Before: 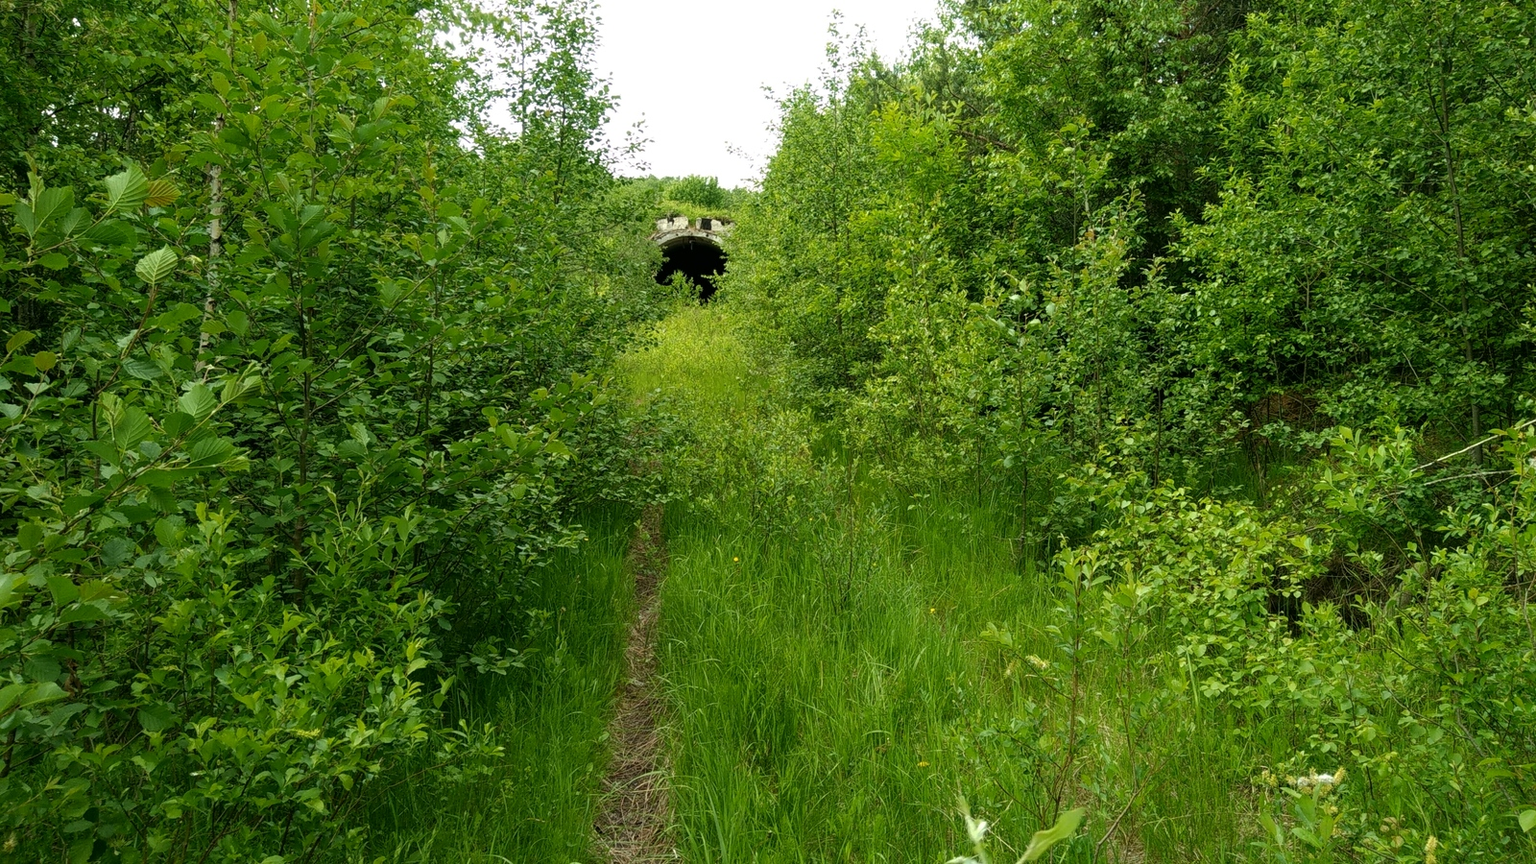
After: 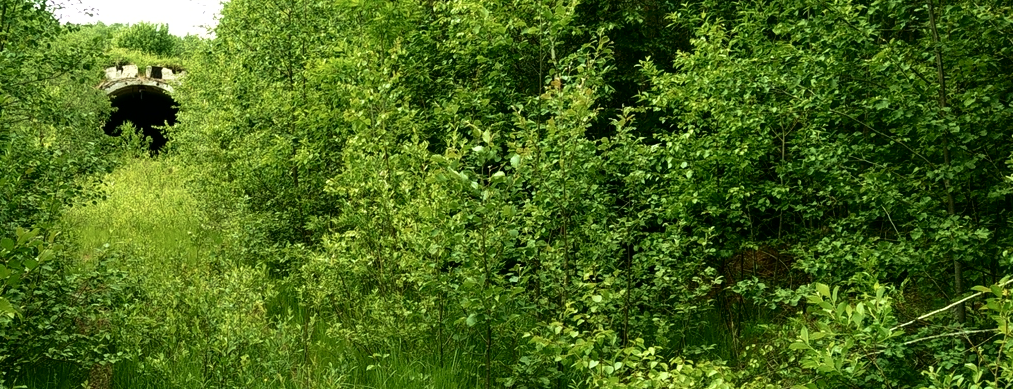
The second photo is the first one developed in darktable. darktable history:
tone curve: curves: ch0 [(0, 0) (0.003, 0.002) (0.011, 0.006) (0.025, 0.014) (0.044, 0.025) (0.069, 0.039) (0.1, 0.056) (0.136, 0.082) (0.177, 0.116) (0.224, 0.163) (0.277, 0.233) (0.335, 0.311) (0.399, 0.396) (0.468, 0.488) (0.543, 0.588) (0.623, 0.695) (0.709, 0.809) (0.801, 0.912) (0.898, 0.997) (1, 1)], color space Lab, independent channels, preserve colors none
crop: left 36.231%, top 17.956%, right 0.436%, bottom 38.729%
velvia: strength 44.98%
